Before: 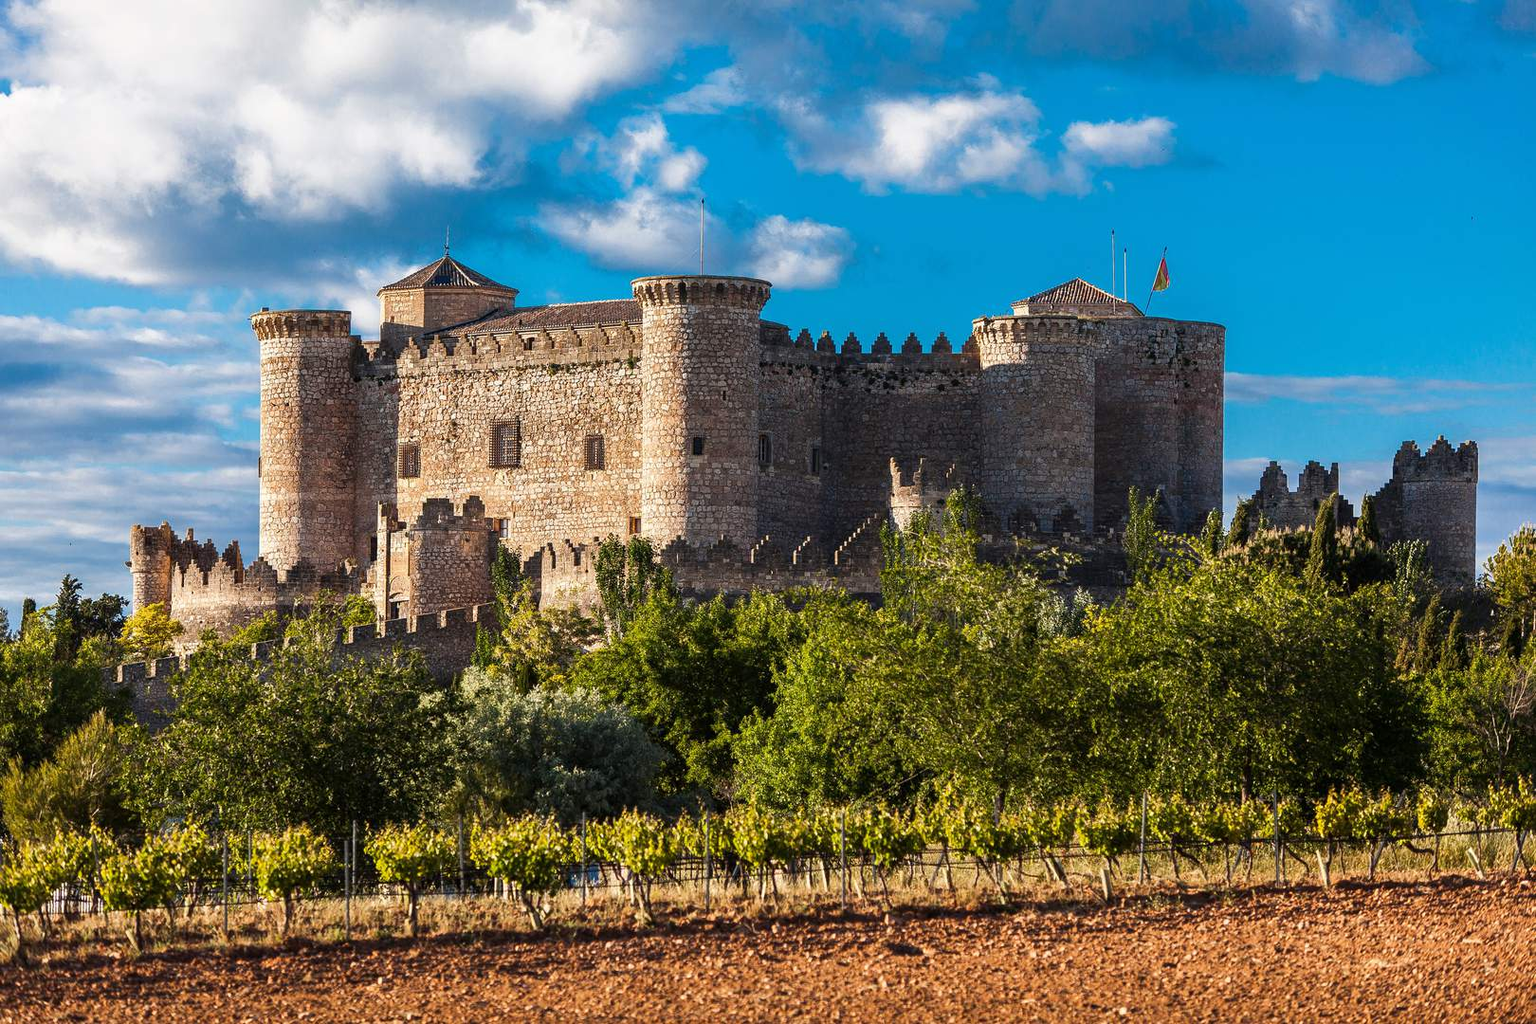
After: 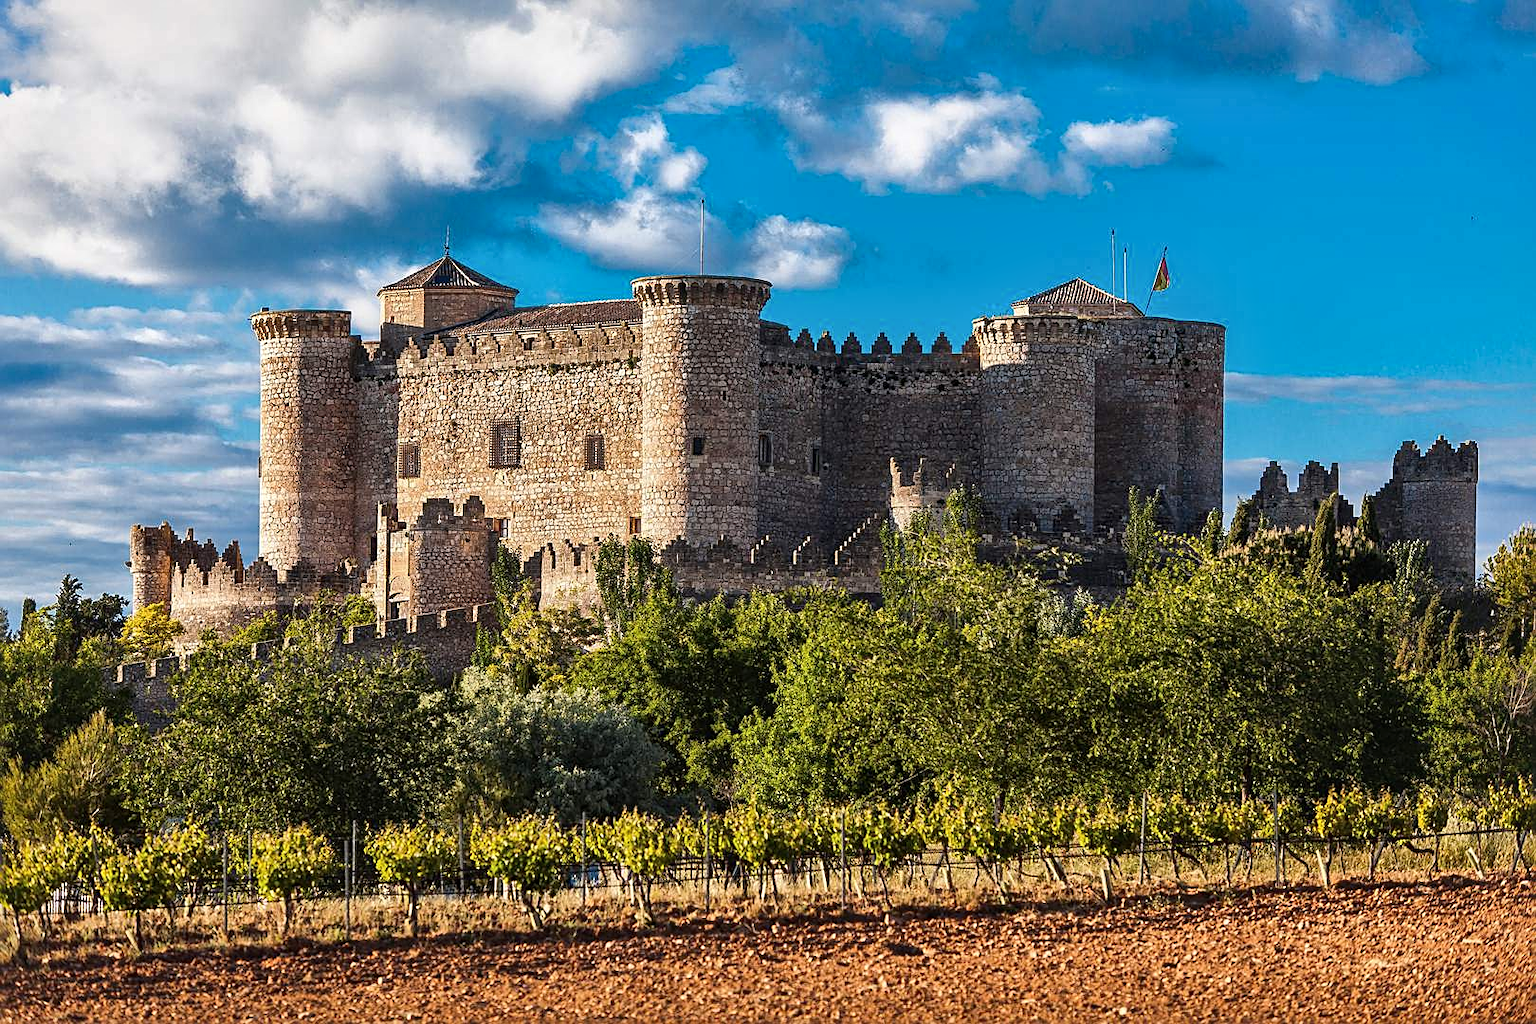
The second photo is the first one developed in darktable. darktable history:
sharpen: on, module defaults
contrast brightness saturation: contrast -0.119
local contrast: mode bilateral grid, contrast 20, coarseness 49, detail 171%, midtone range 0.2
